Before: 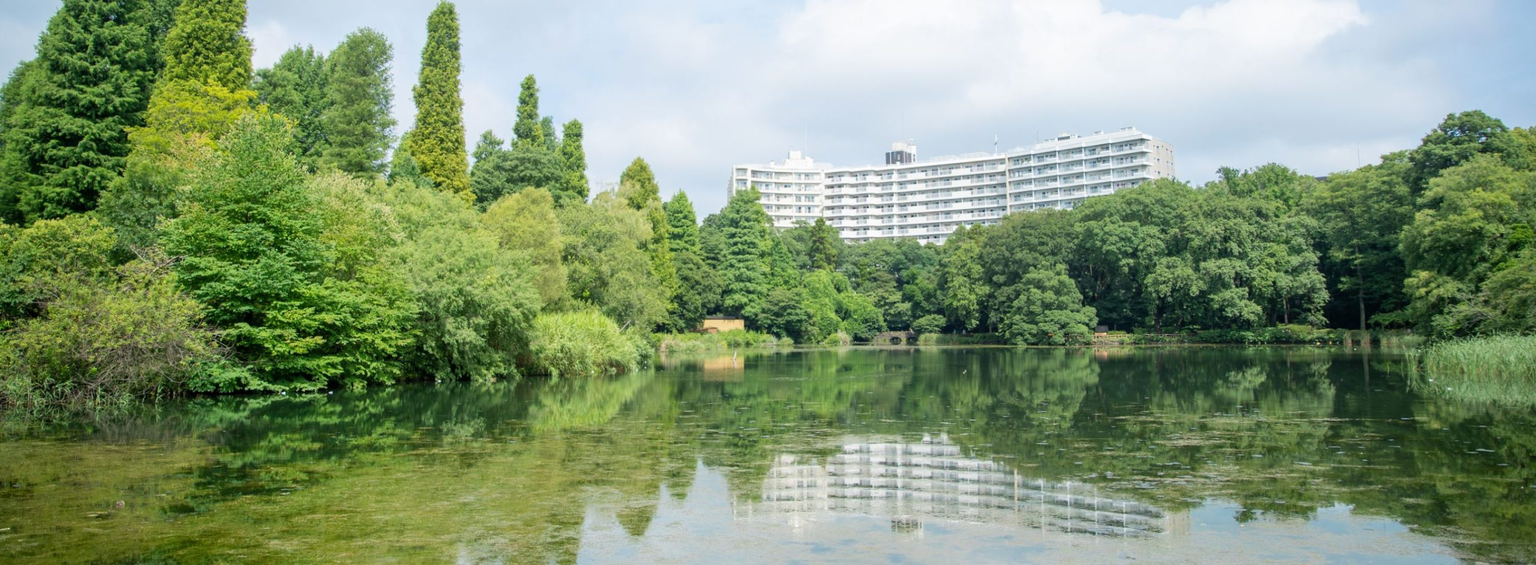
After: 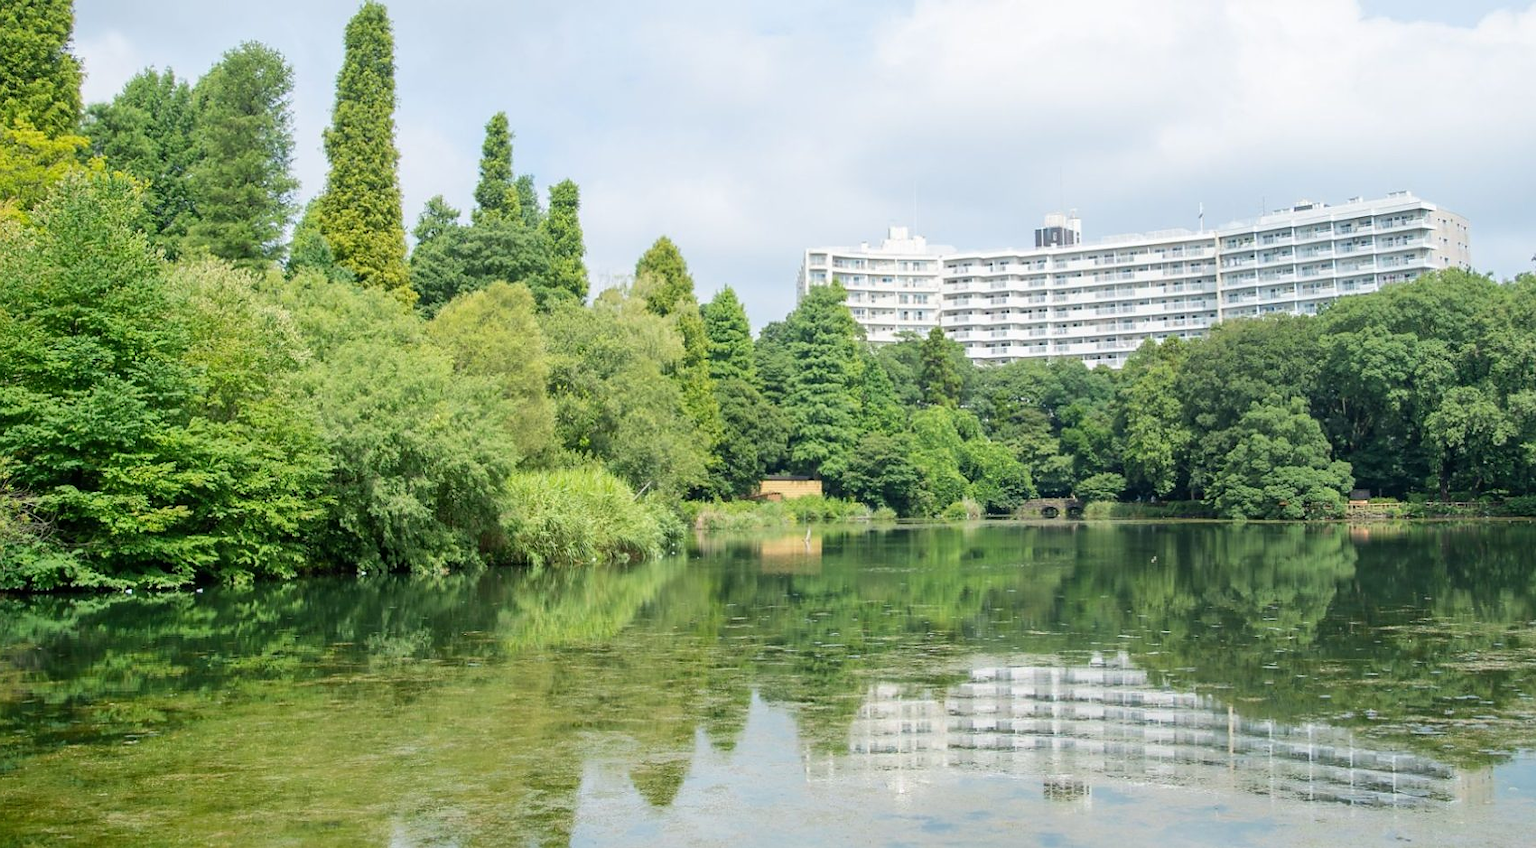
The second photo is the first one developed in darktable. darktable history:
crop and rotate: left 12.907%, right 20.615%
sharpen: radius 1.044, threshold 1.03
